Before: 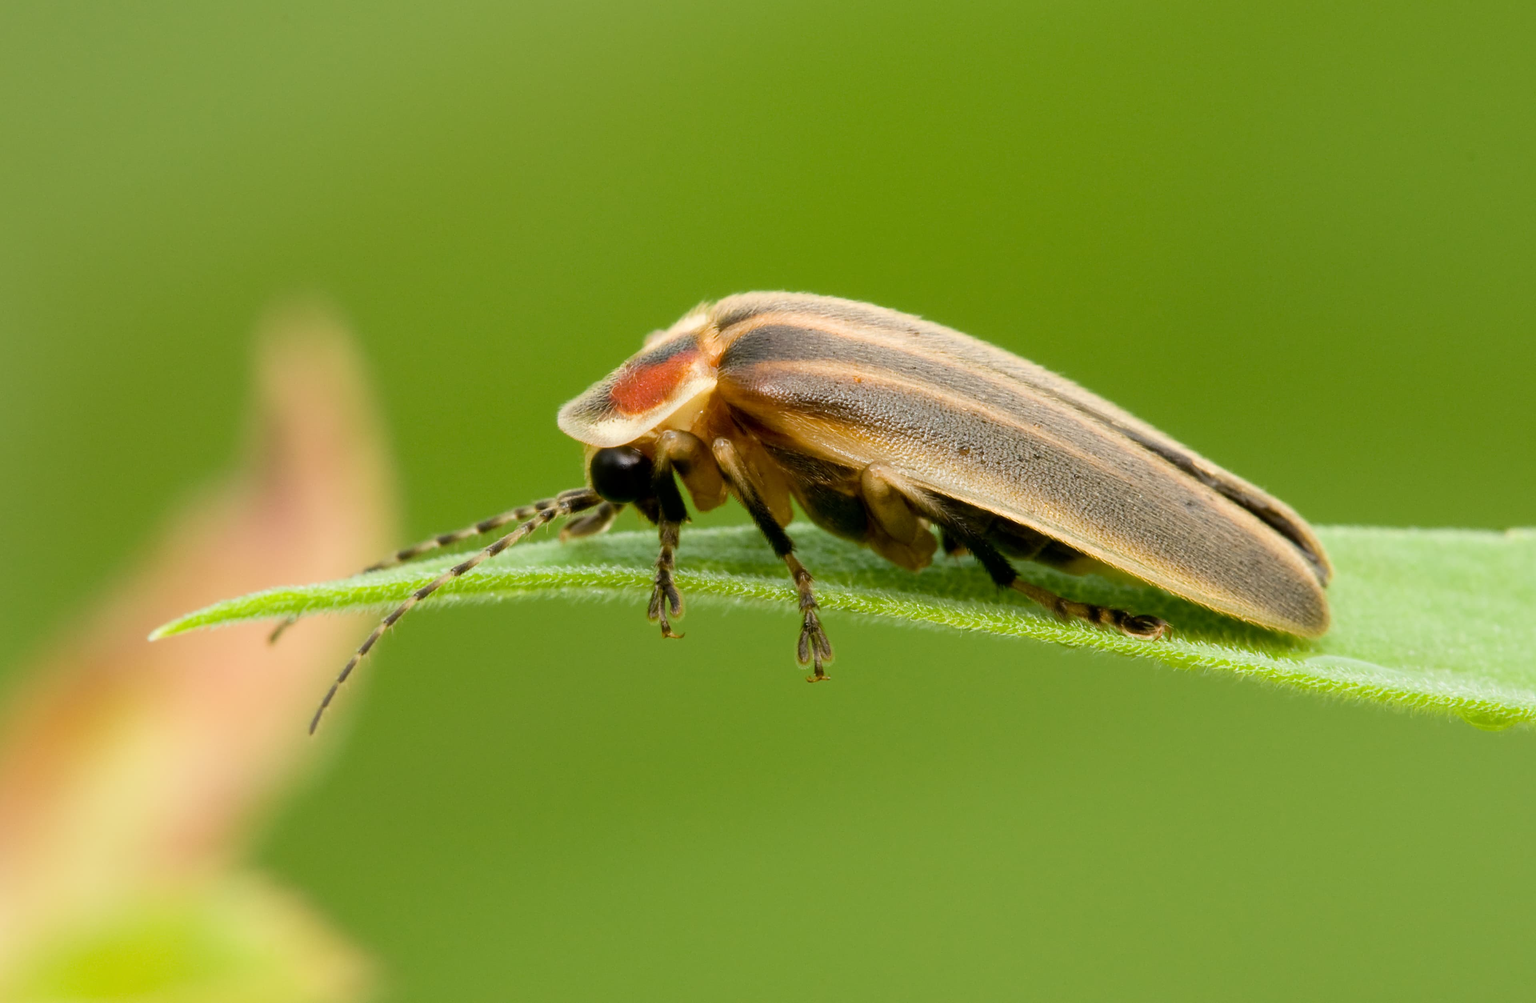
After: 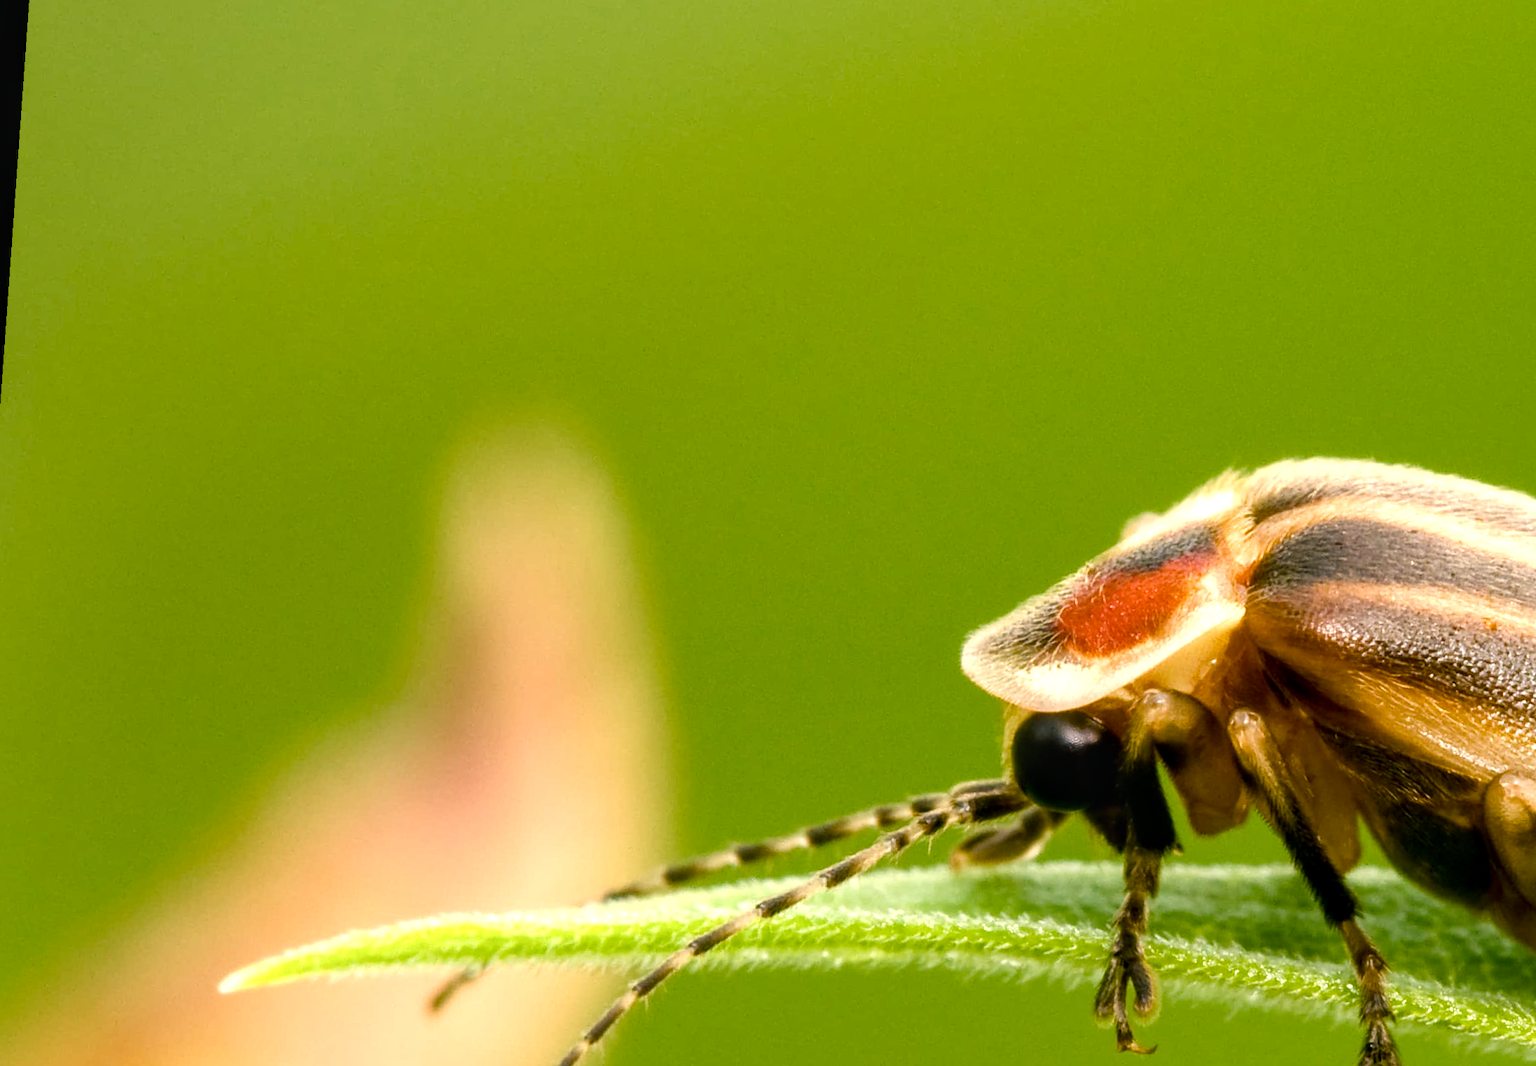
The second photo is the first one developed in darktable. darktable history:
local contrast: on, module defaults
crop and rotate: left 3.047%, top 7.509%, right 42.236%, bottom 37.598%
exposure: exposure 0.131 EV, compensate highlight preservation false
rotate and perspective: rotation 4.1°, automatic cropping off
color balance rgb: shadows lift › chroma 1%, shadows lift › hue 217.2°, power › hue 310.8°, highlights gain › chroma 2%, highlights gain › hue 44.4°, global offset › luminance 0.25%, global offset › hue 171.6°, perceptual saturation grading › global saturation 14.09%, perceptual saturation grading › highlights -30%, perceptual saturation grading › shadows 50.67%, global vibrance 25%, contrast 20%
